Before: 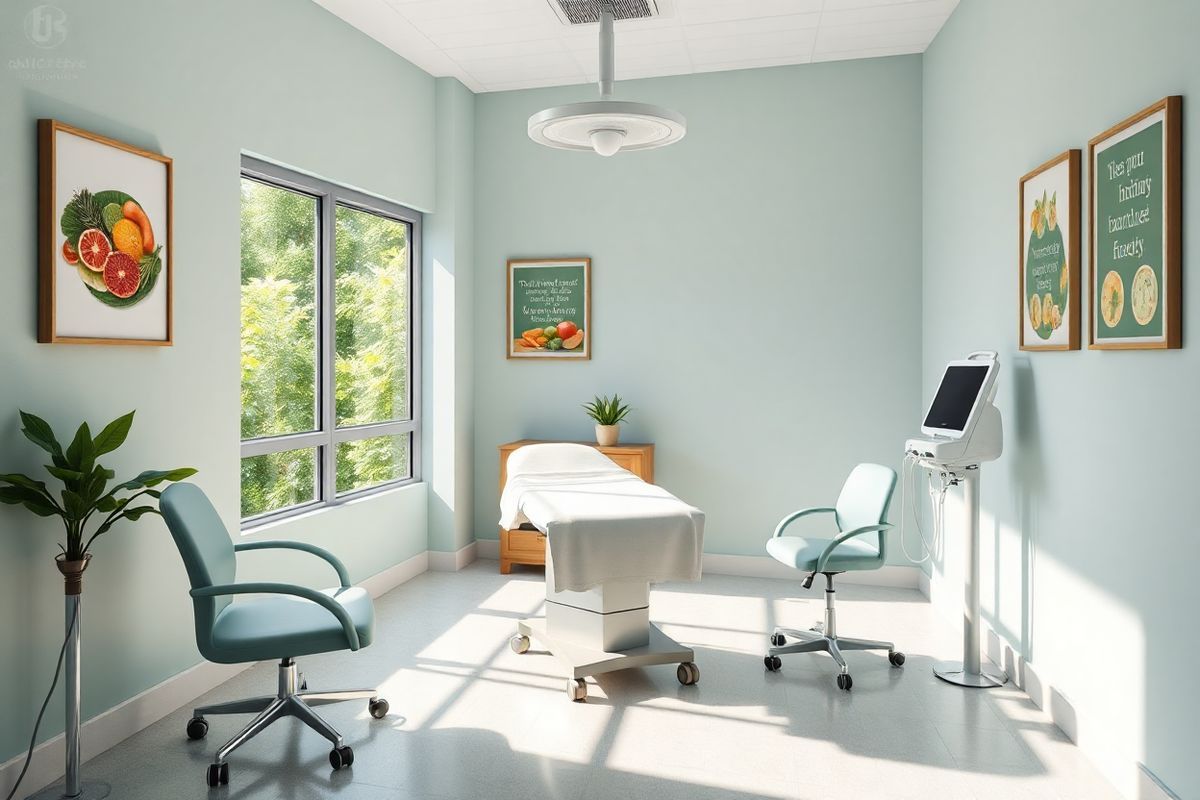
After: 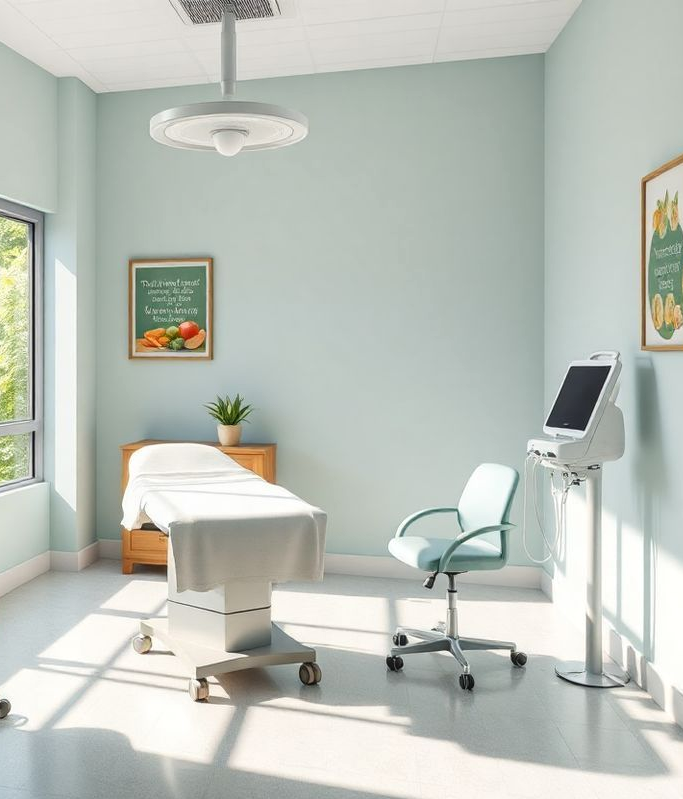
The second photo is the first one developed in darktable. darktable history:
local contrast: detail 110%
crop: left 31.553%, top 0.008%, right 11.465%
